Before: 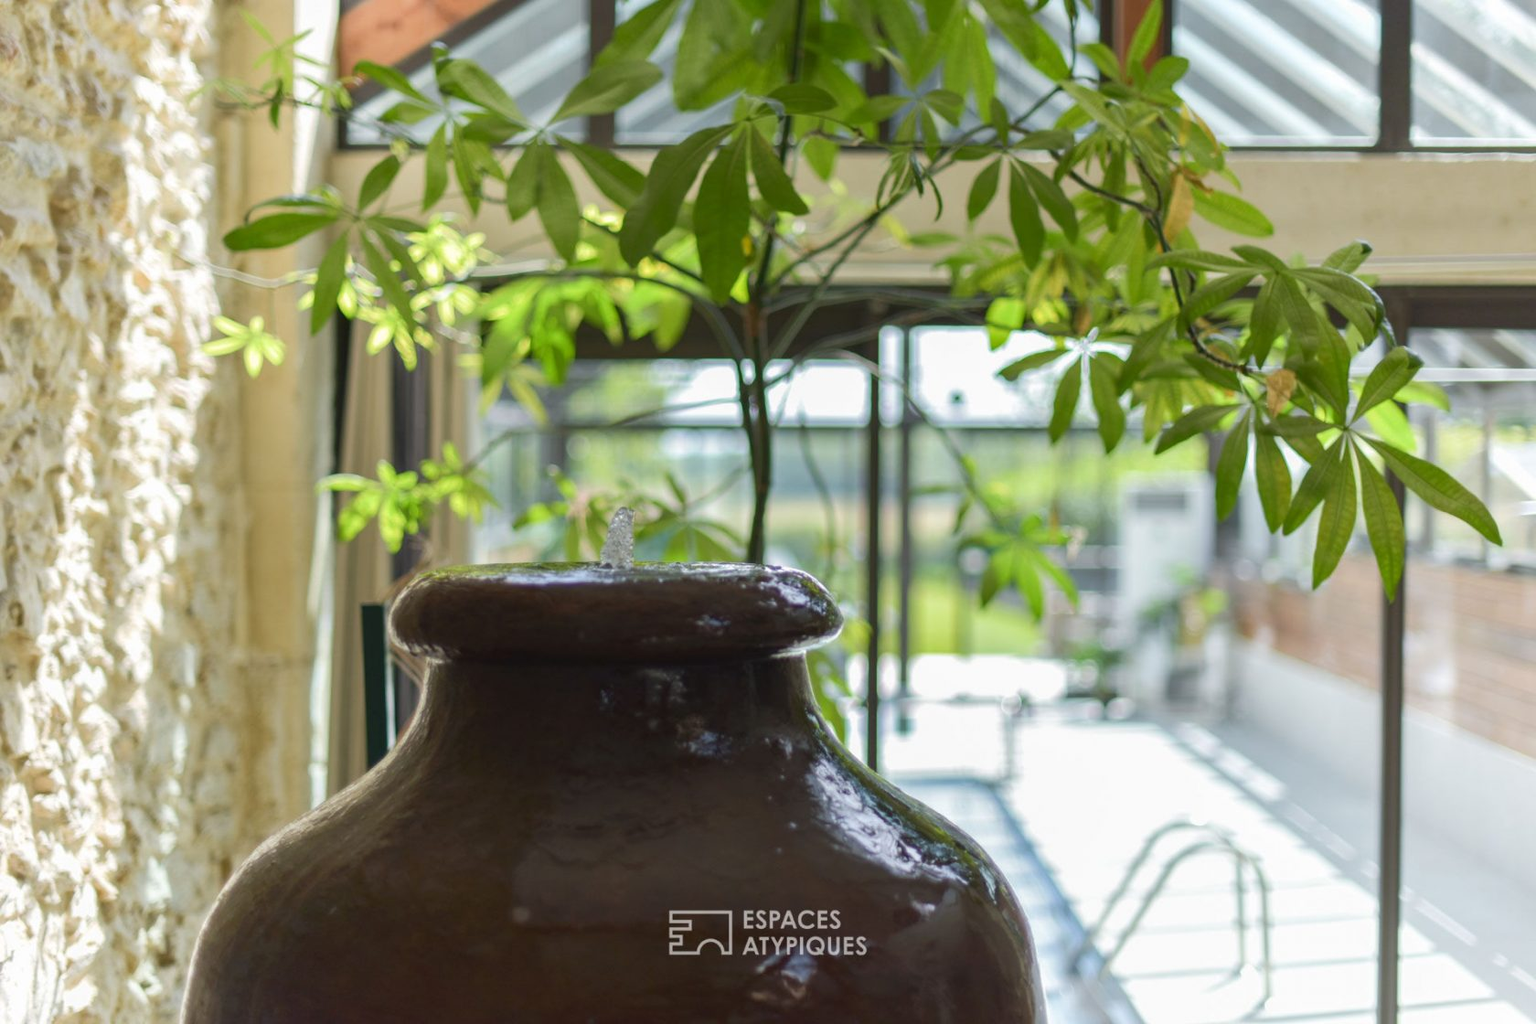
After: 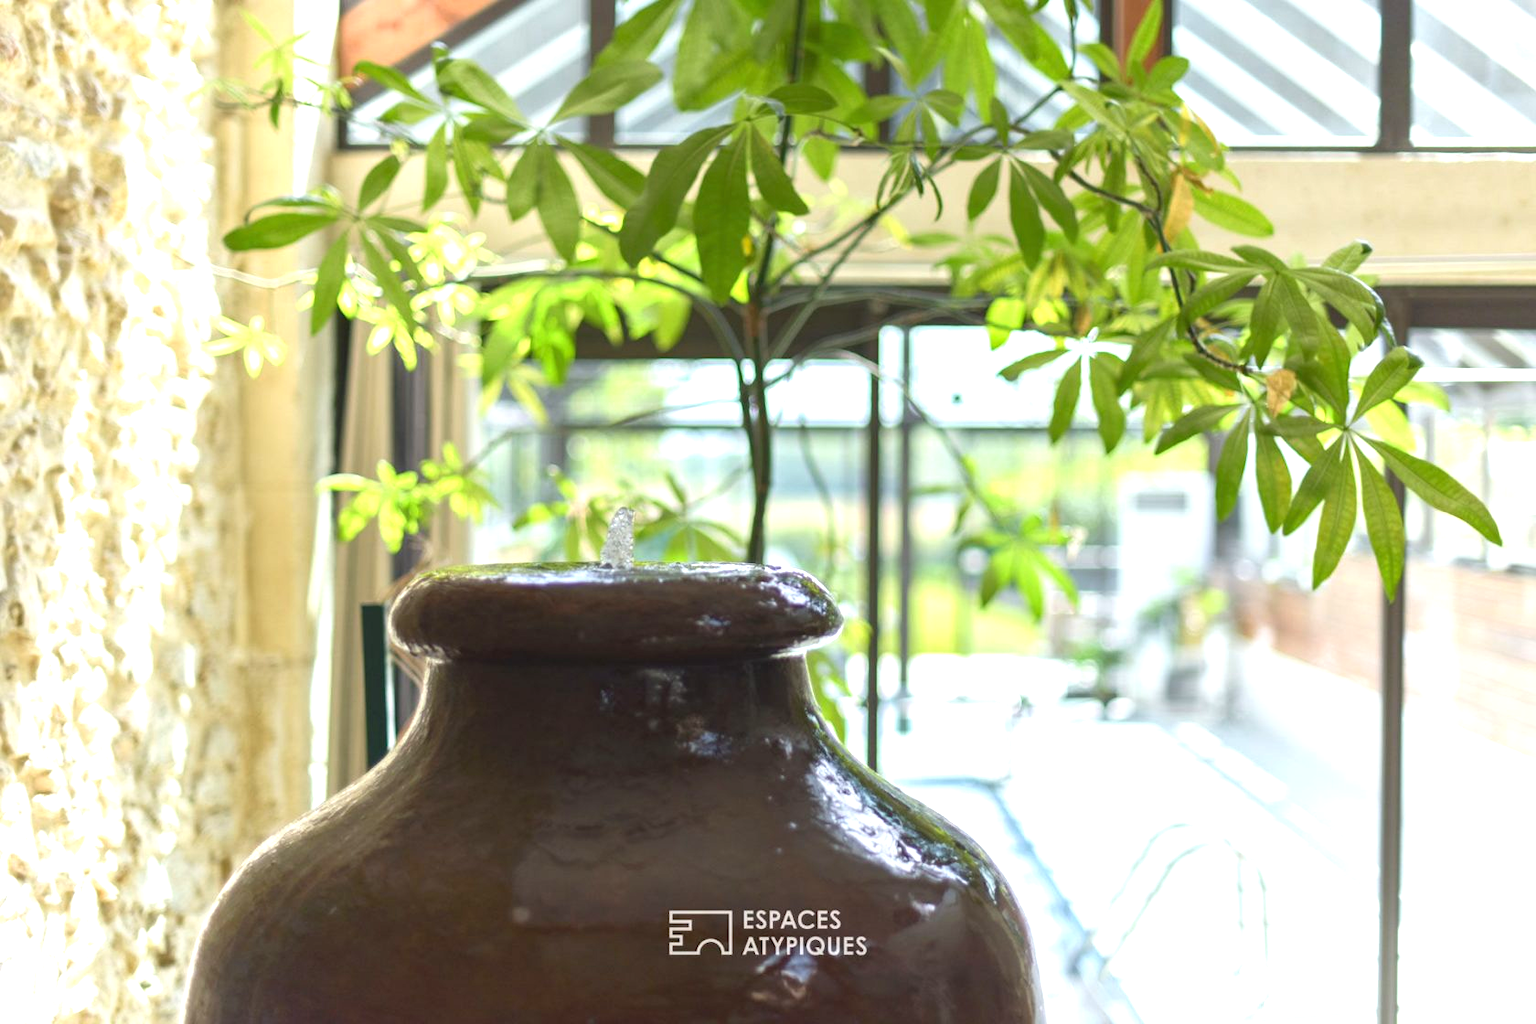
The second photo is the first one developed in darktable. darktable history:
exposure: black level correction 0, exposure 0.953 EV, compensate highlight preservation false
